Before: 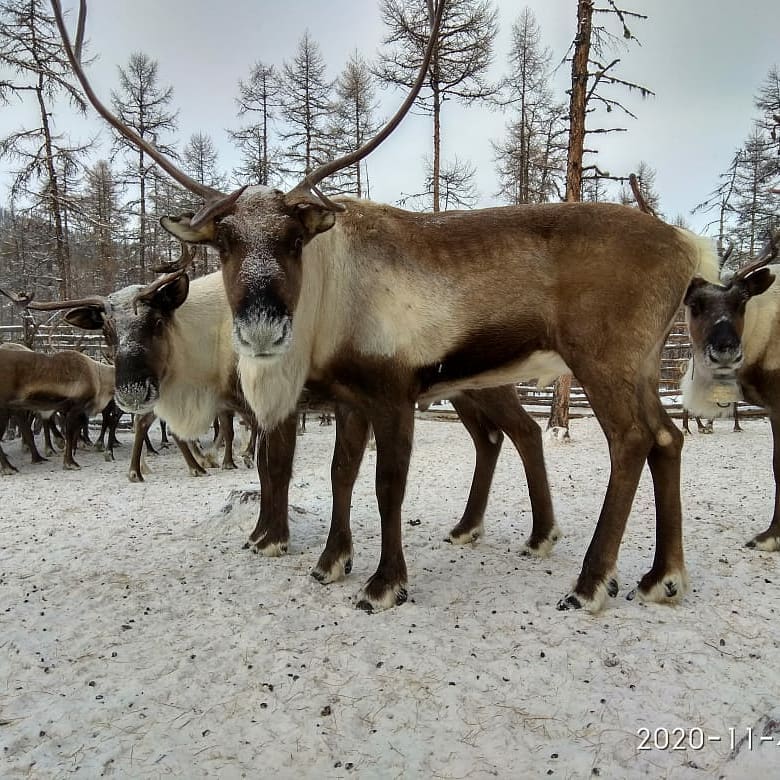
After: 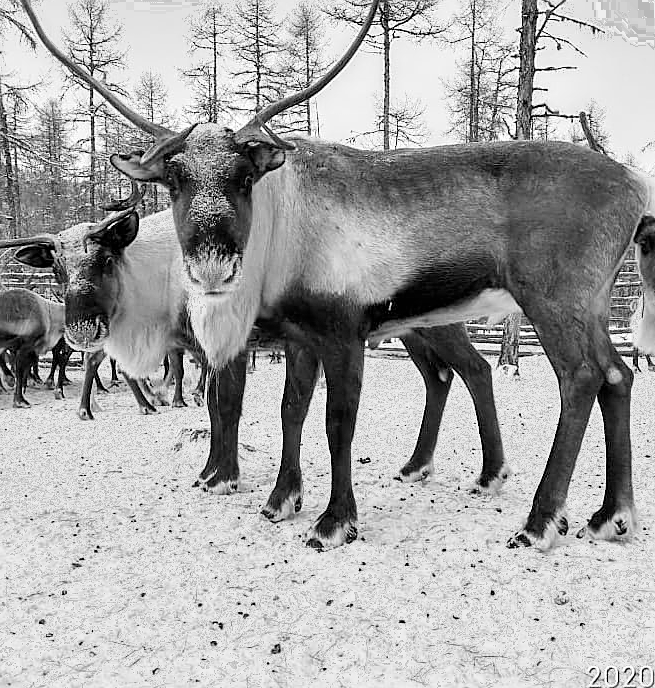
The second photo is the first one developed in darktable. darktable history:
sharpen: on, module defaults
color calibration: output gray [0.246, 0.254, 0.501, 0], x 0.37, y 0.382, temperature 4320.57 K
filmic rgb: black relative exposure -14.99 EV, white relative exposure 3 EV, target black luminance 0%, hardness 9.25, latitude 98.02%, contrast 0.911, shadows ↔ highlights balance 0.621%
exposure: black level correction 0, exposure 1.286 EV, compensate highlight preservation false
crop: left 6.464%, top 7.999%, right 9.53%, bottom 3.794%
